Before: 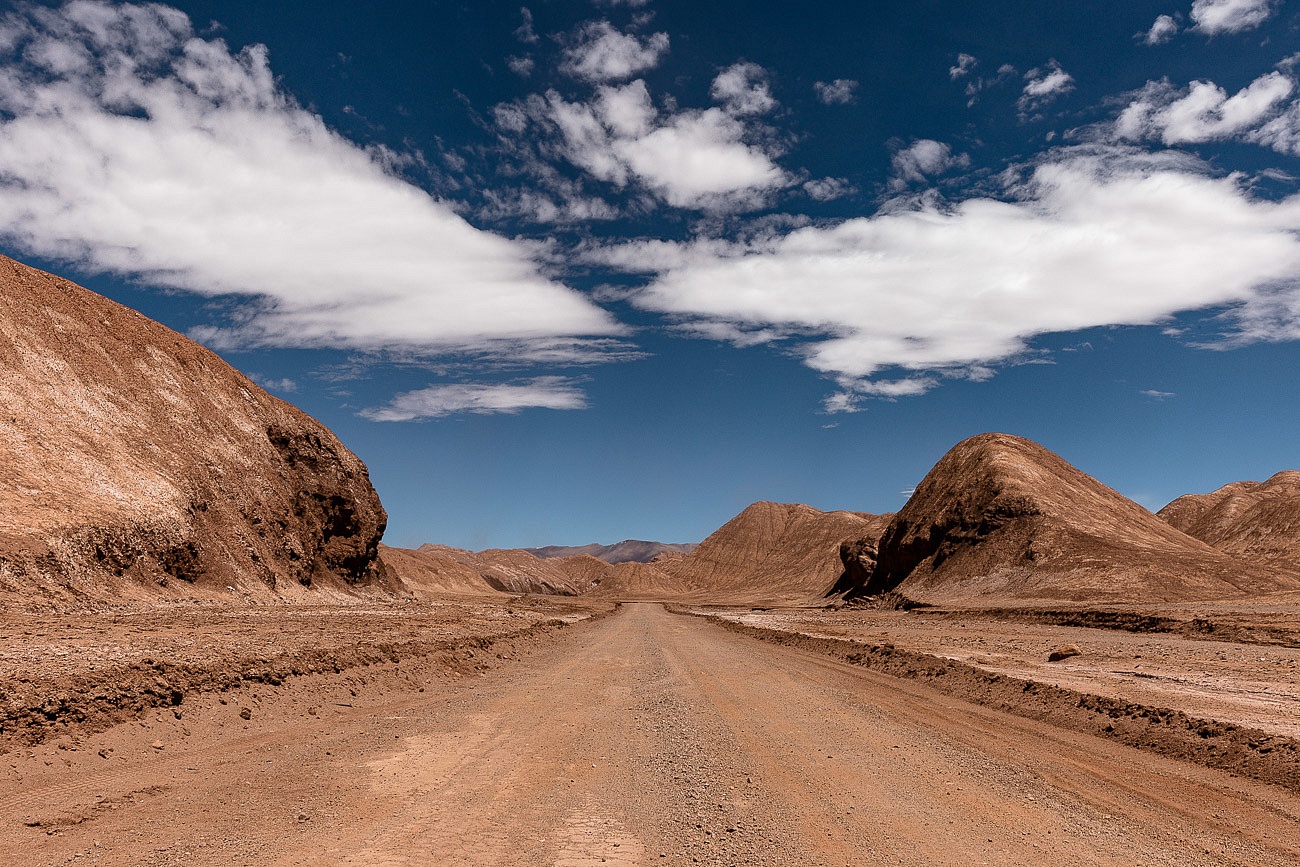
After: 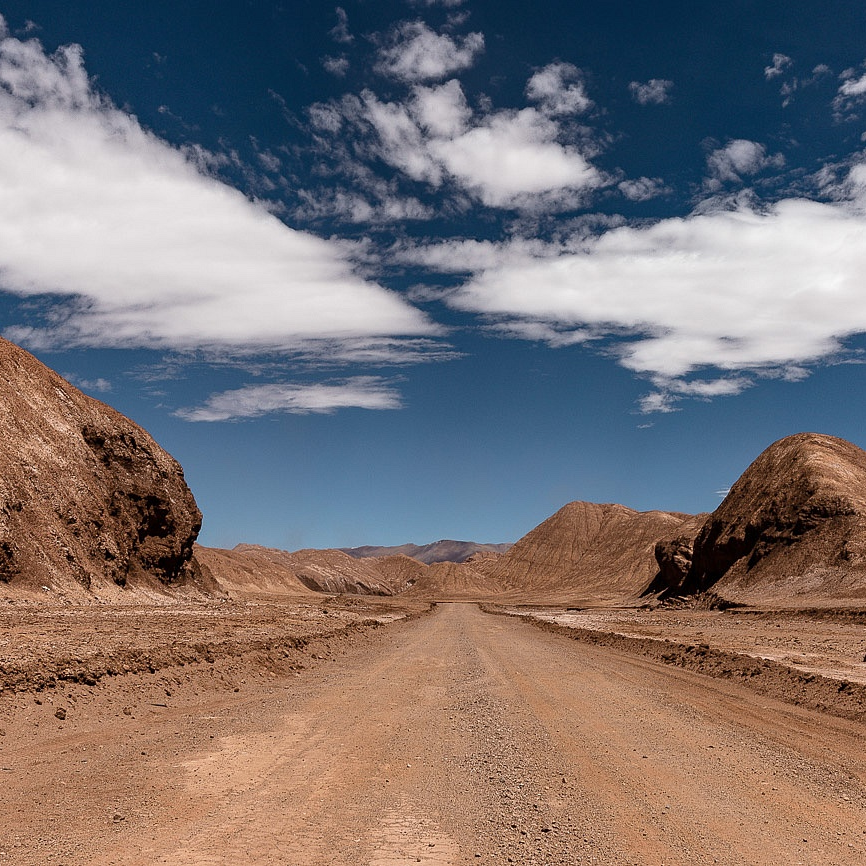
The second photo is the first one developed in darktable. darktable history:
contrast brightness saturation: contrast 0.01, saturation -0.05
crop and rotate: left 14.292%, right 19.041%
